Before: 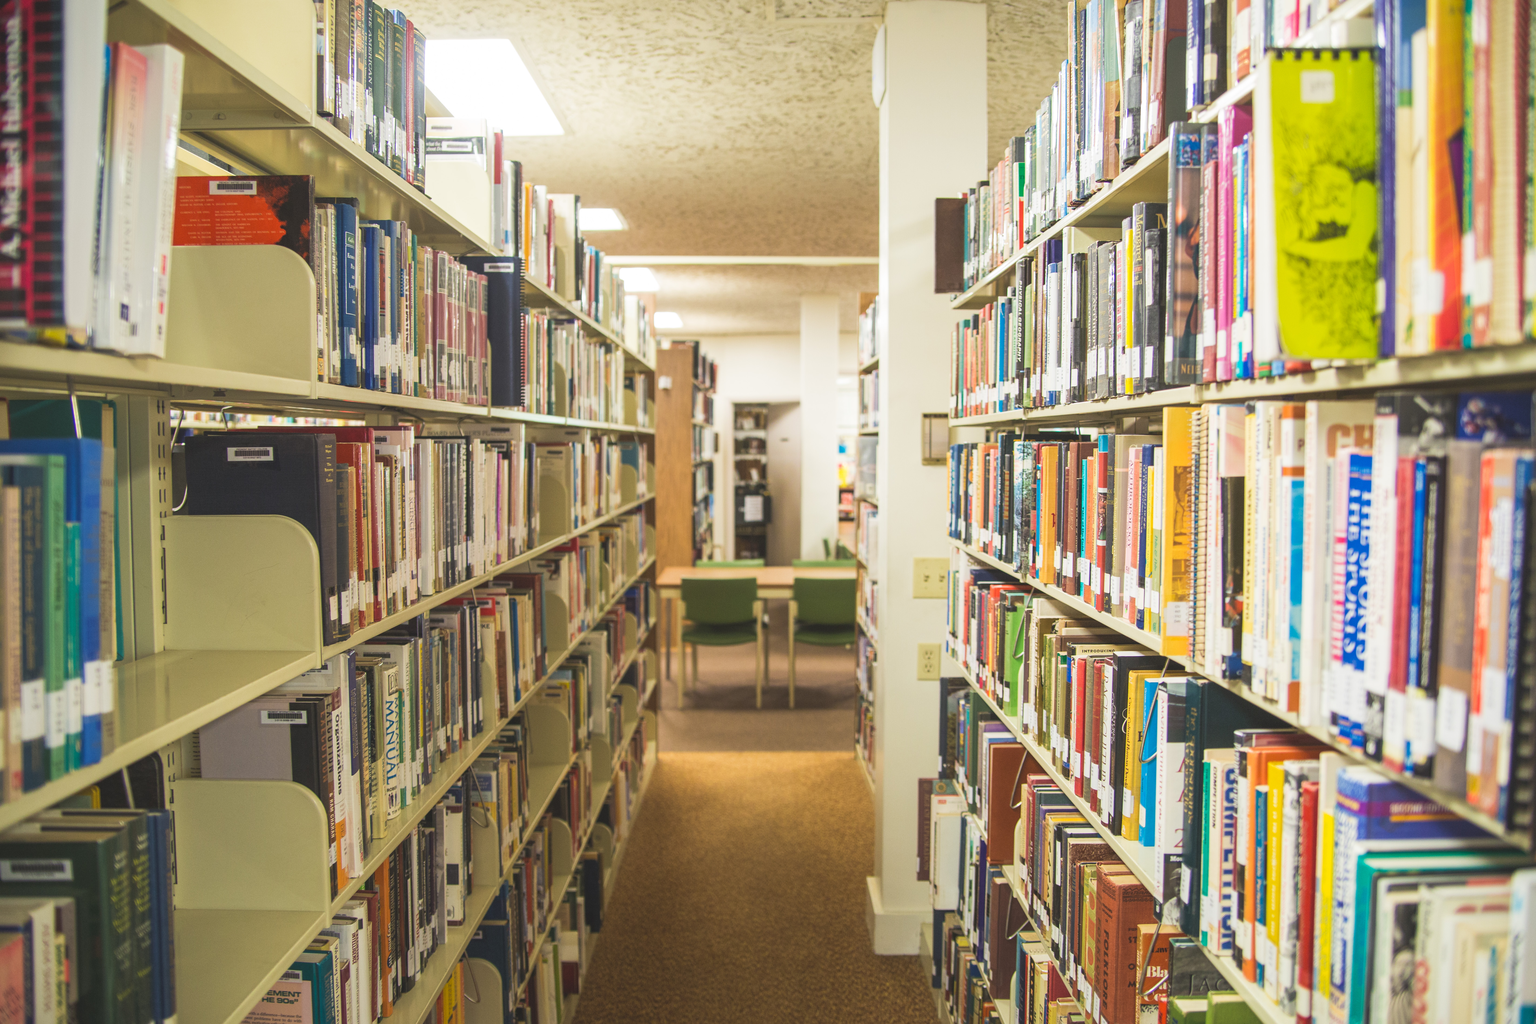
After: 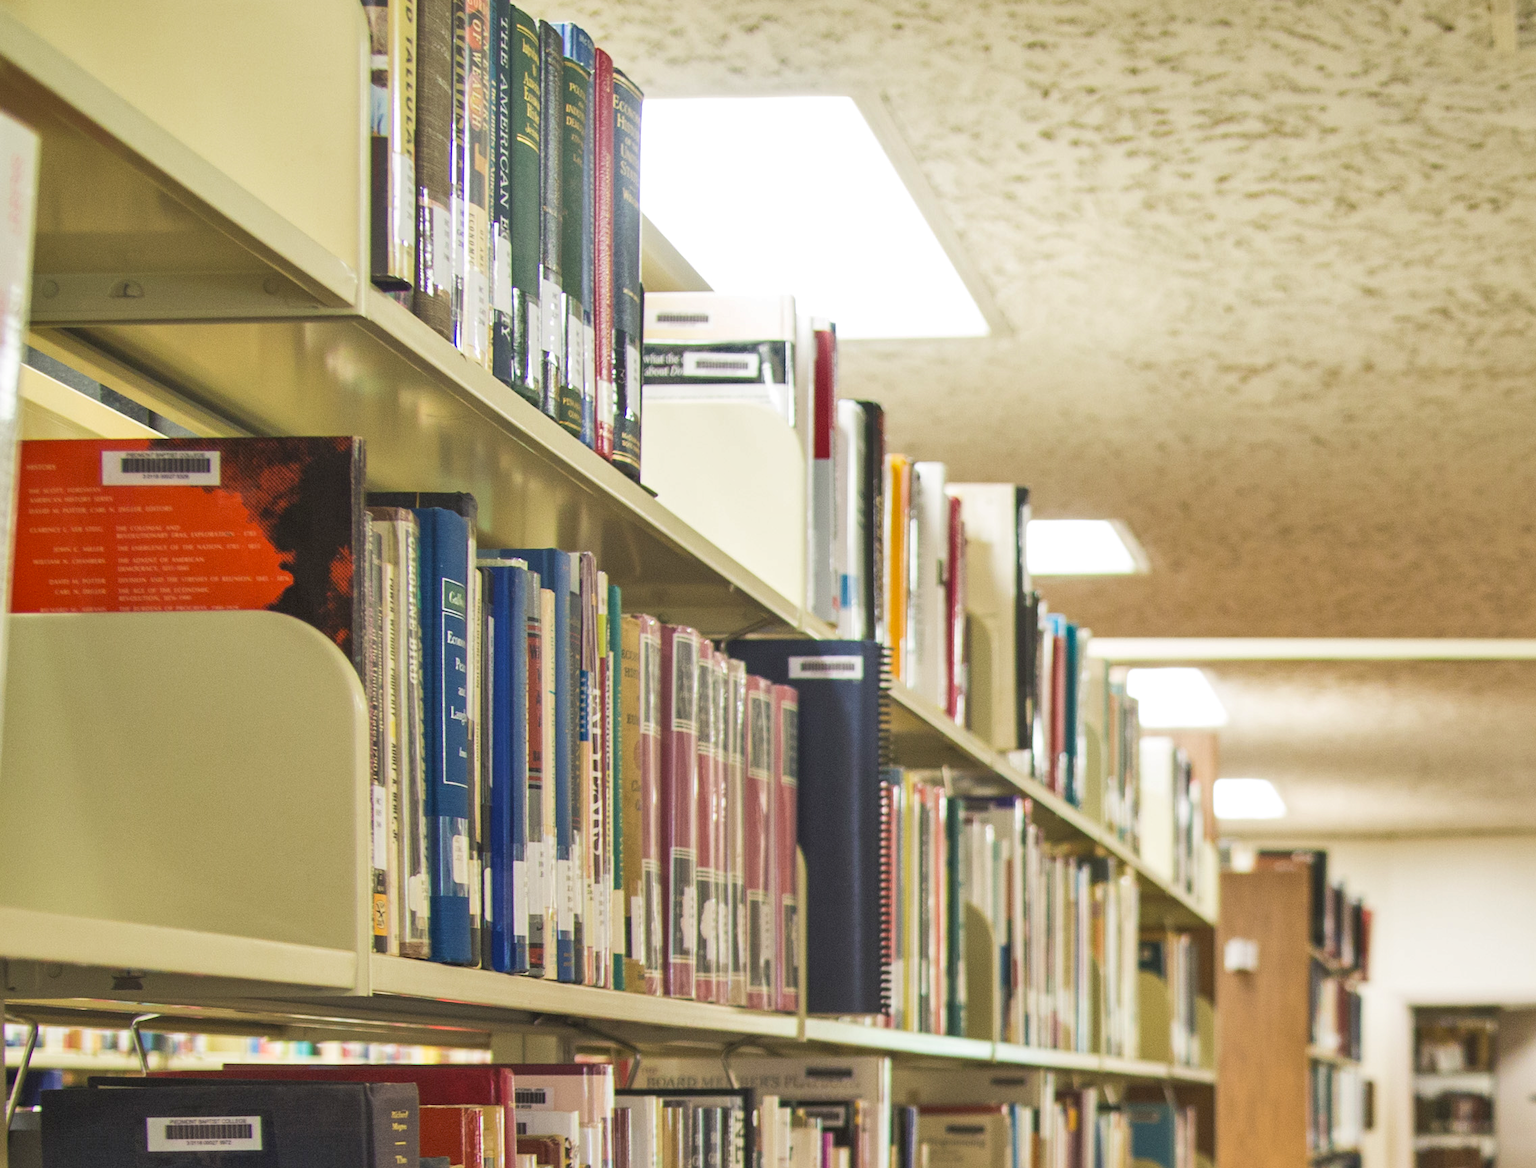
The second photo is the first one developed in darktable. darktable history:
shadows and highlights: soften with gaussian
exposure: black level correction 0.009, exposure 0.017 EV, compensate exposure bias true, compensate highlight preservation false
crop and rotate: left 10.982%, top 0.076%, right 48.991%, bottom 54.285%
